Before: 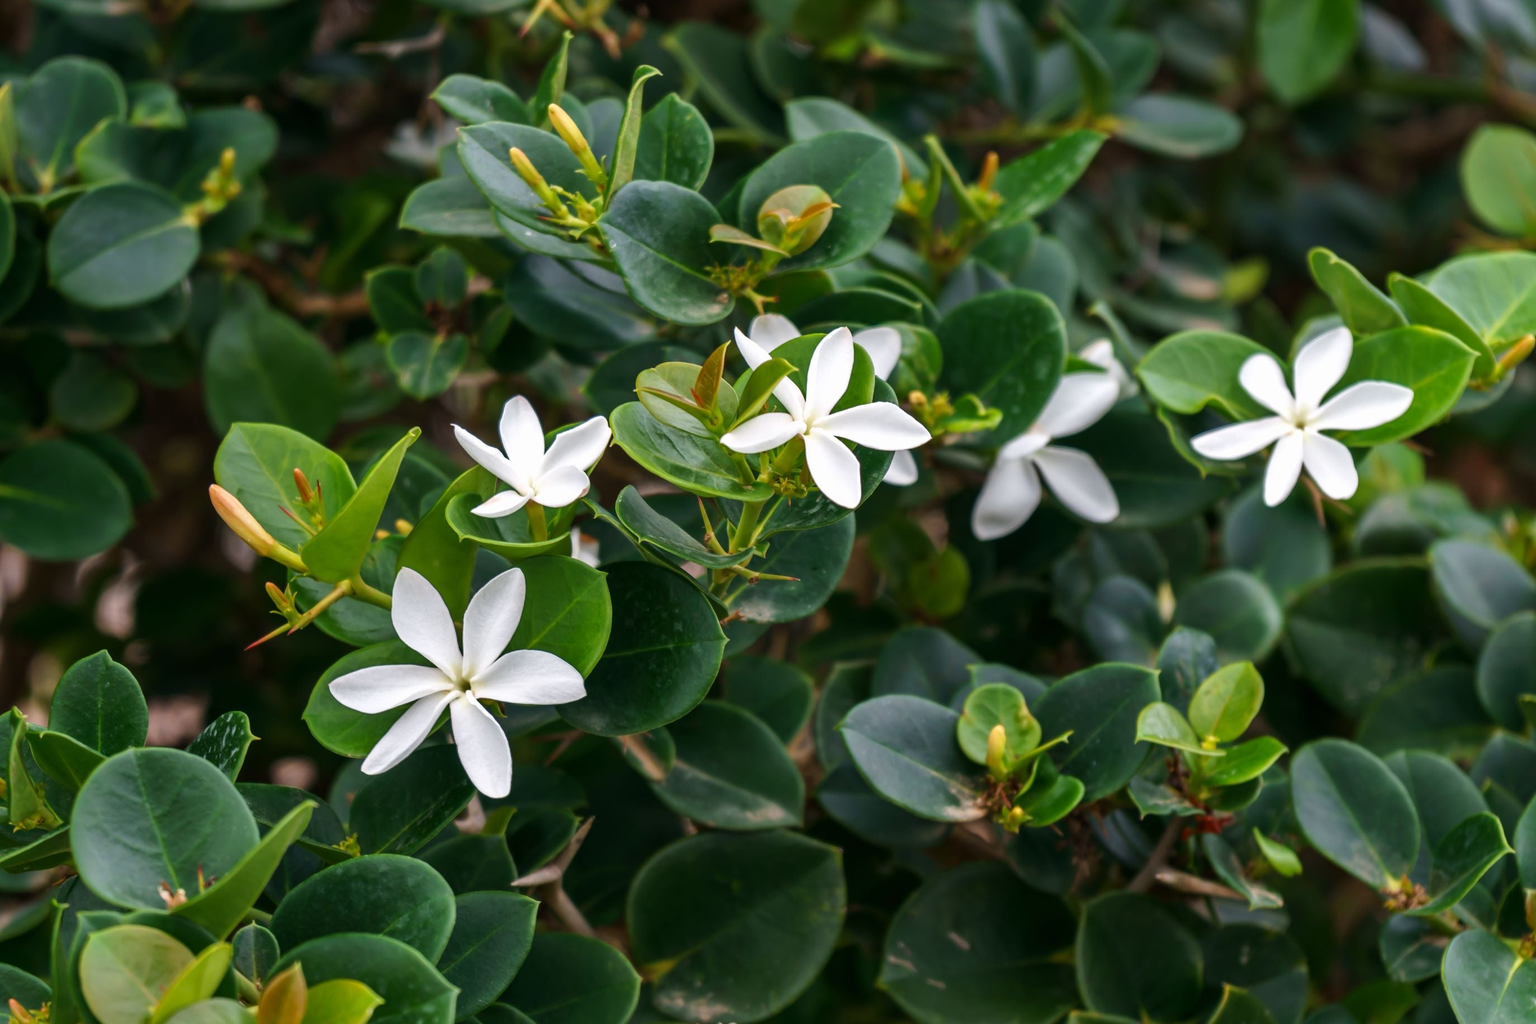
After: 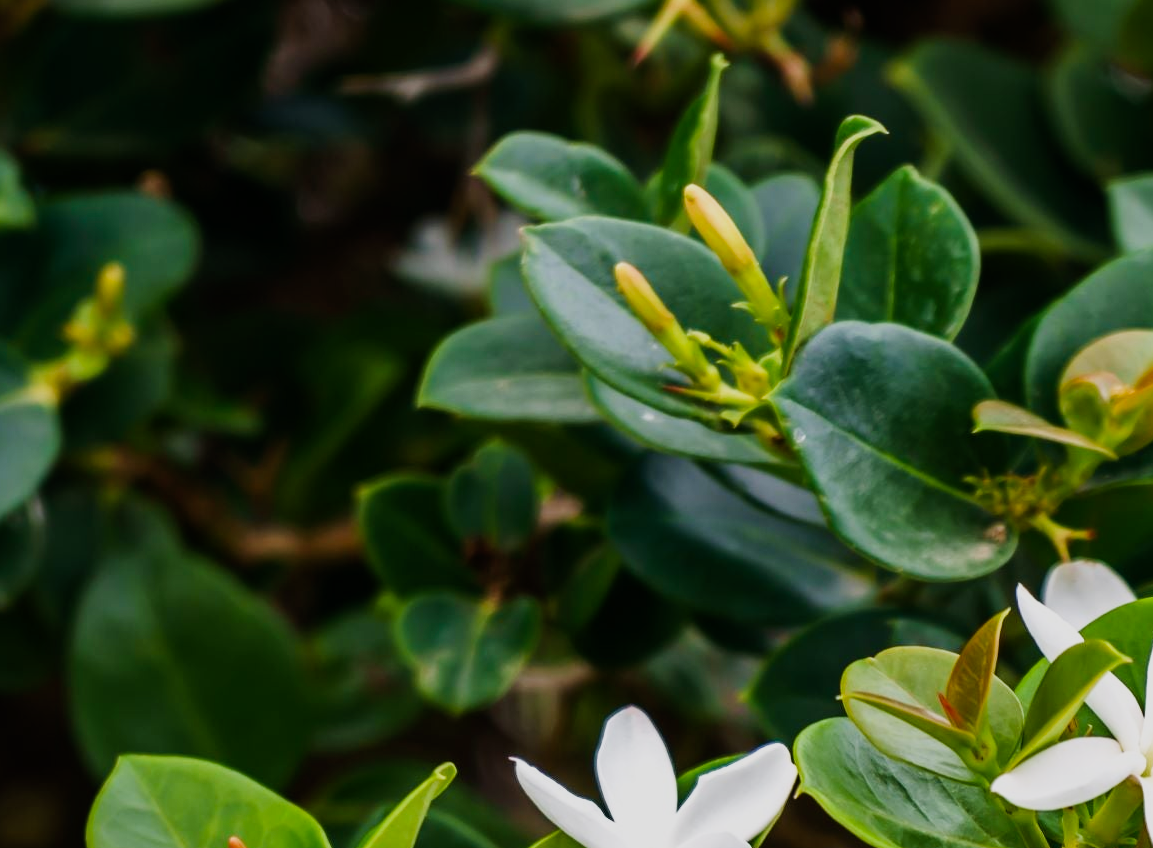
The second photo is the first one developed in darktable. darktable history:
exposure: compensate highlight preservation false
sigmoid: on, module defaults
crop and rotate: left 10.817%, top 0.062%, right 47.194%, bottom 53.626%
